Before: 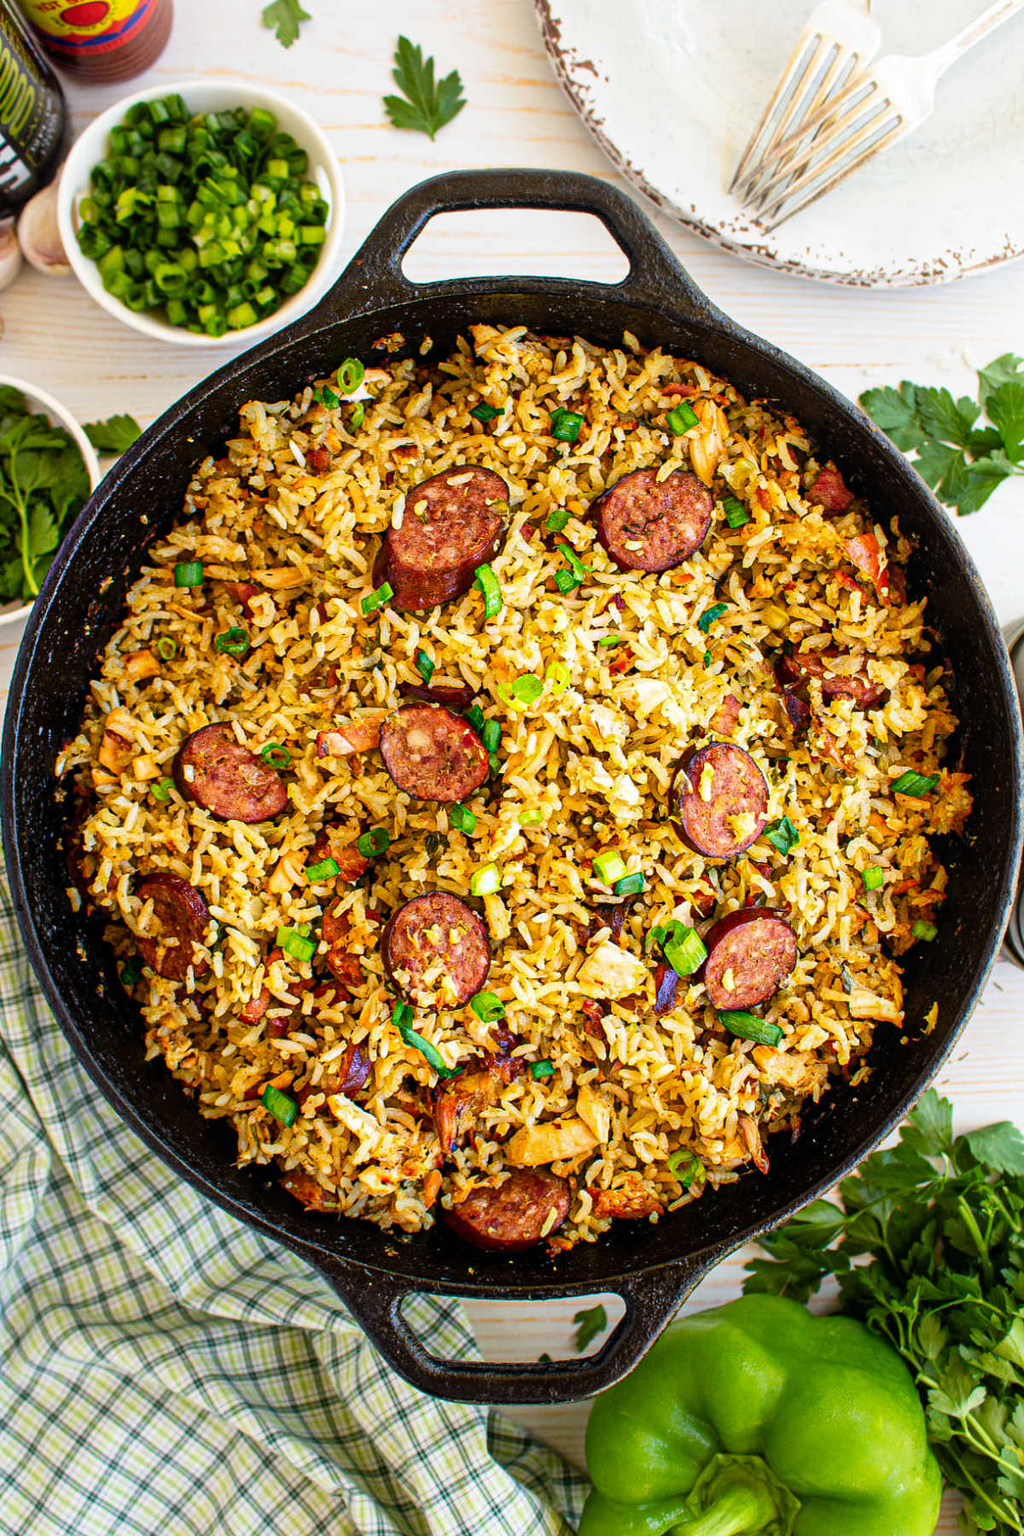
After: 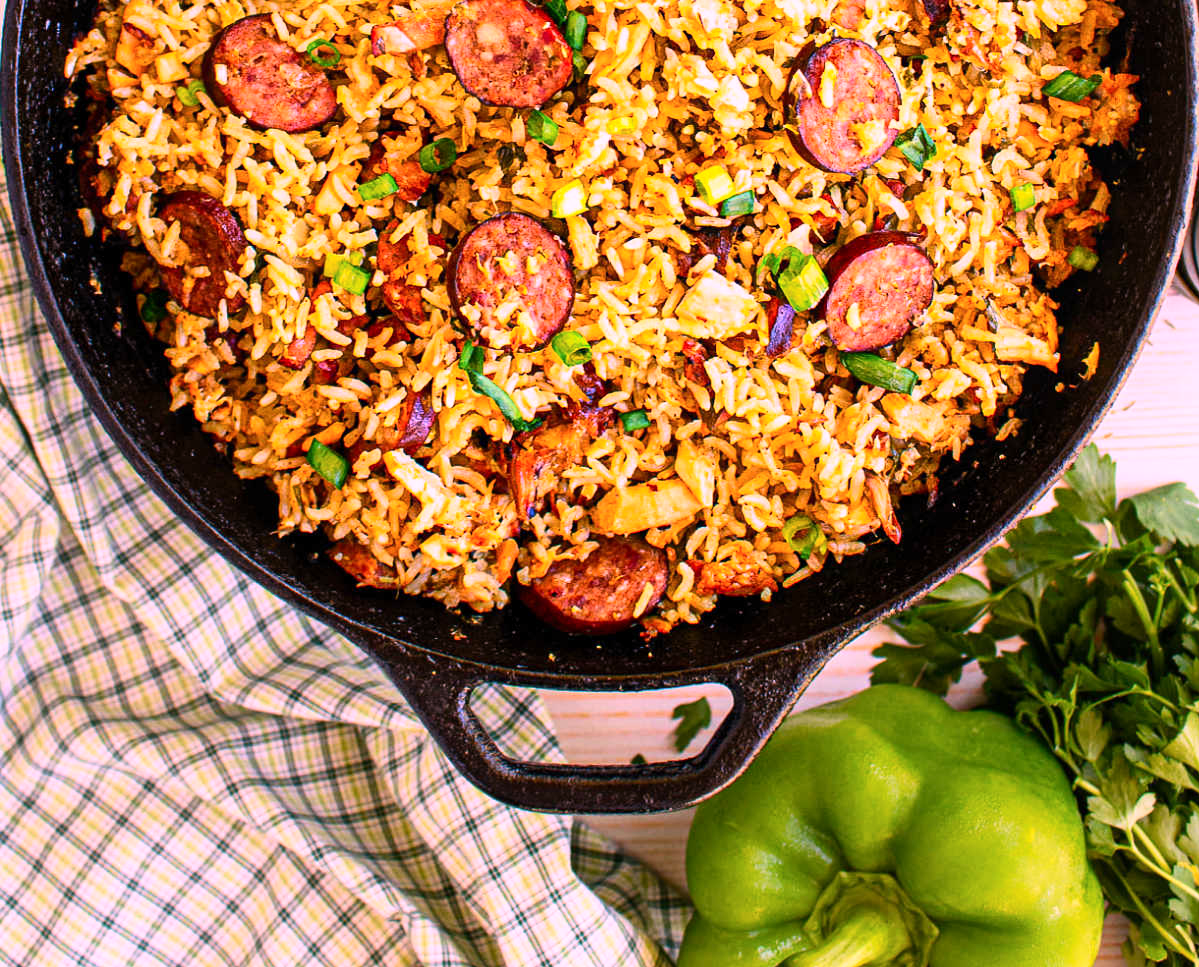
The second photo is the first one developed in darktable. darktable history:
contrast brightness saturation: contrast 0.15, brightness 0.05
color zones: curves: ch0 [(0, 0.5) (0.143, 0.5) (0.286, 0.5) (0.429, 0.495) (0.571, 0.437) (0.714, 0.44) (0.857, 0.496) (1, 0.5)]
white balance: red 1.188, blue 1.11
crop and rotate: top 46.237%
color correction: highlights a* 7.34, highlights b* 4.37
